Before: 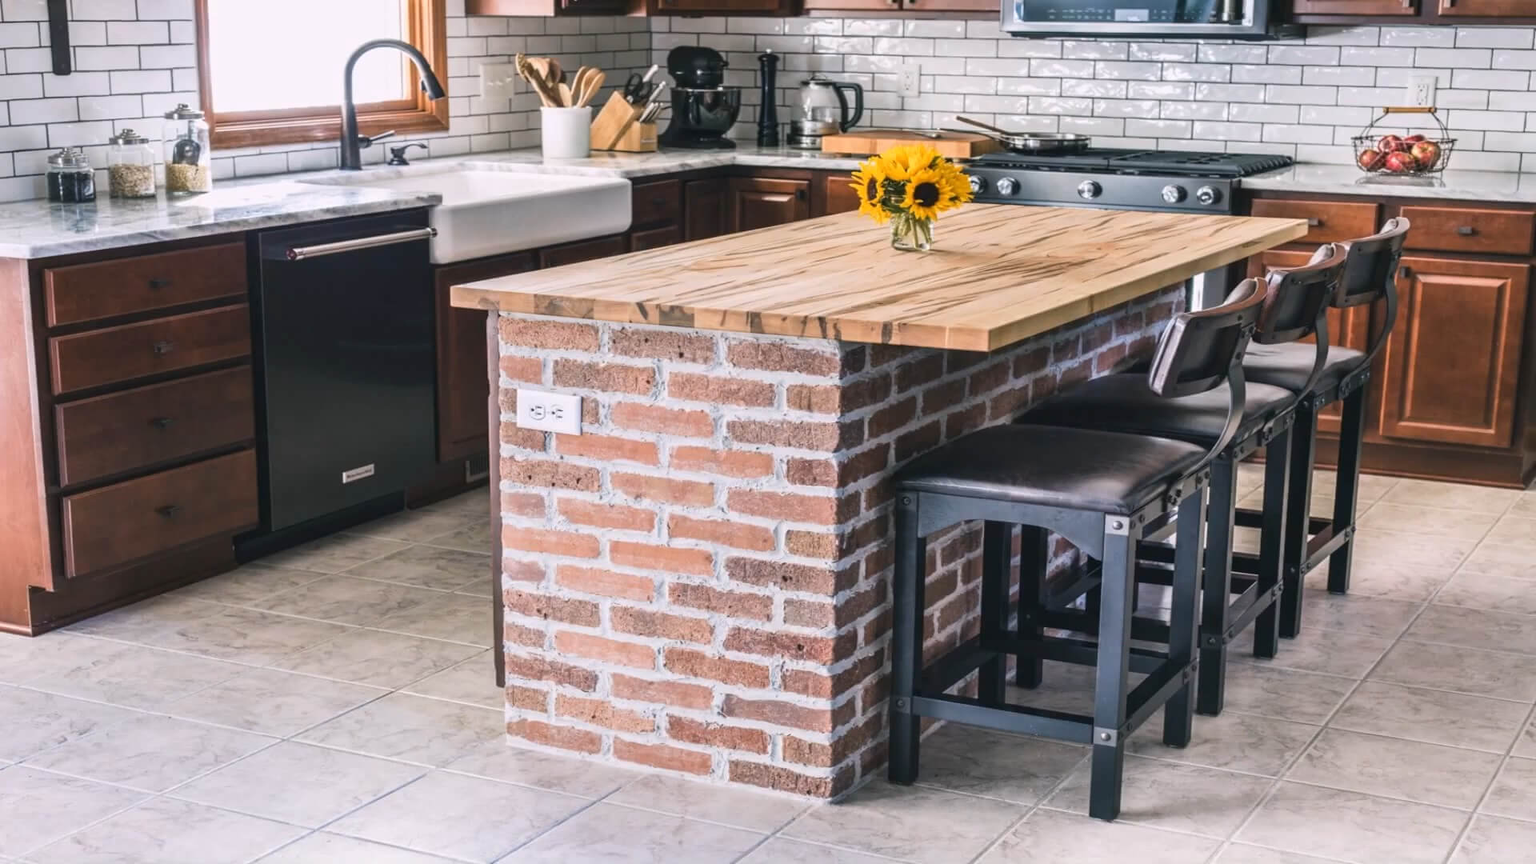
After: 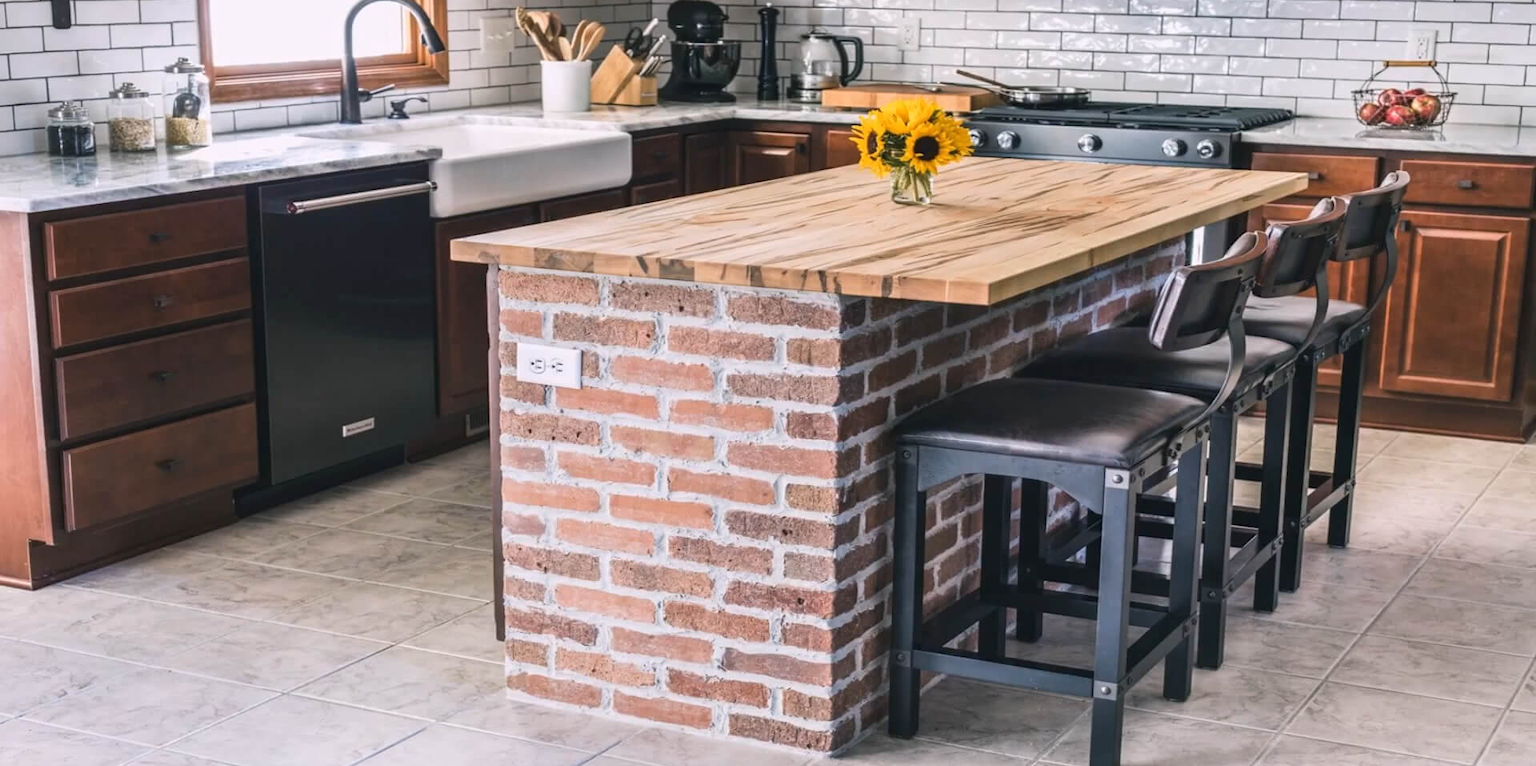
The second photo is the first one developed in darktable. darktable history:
crop and rotate: top 5.456%, bottom 5.751%
